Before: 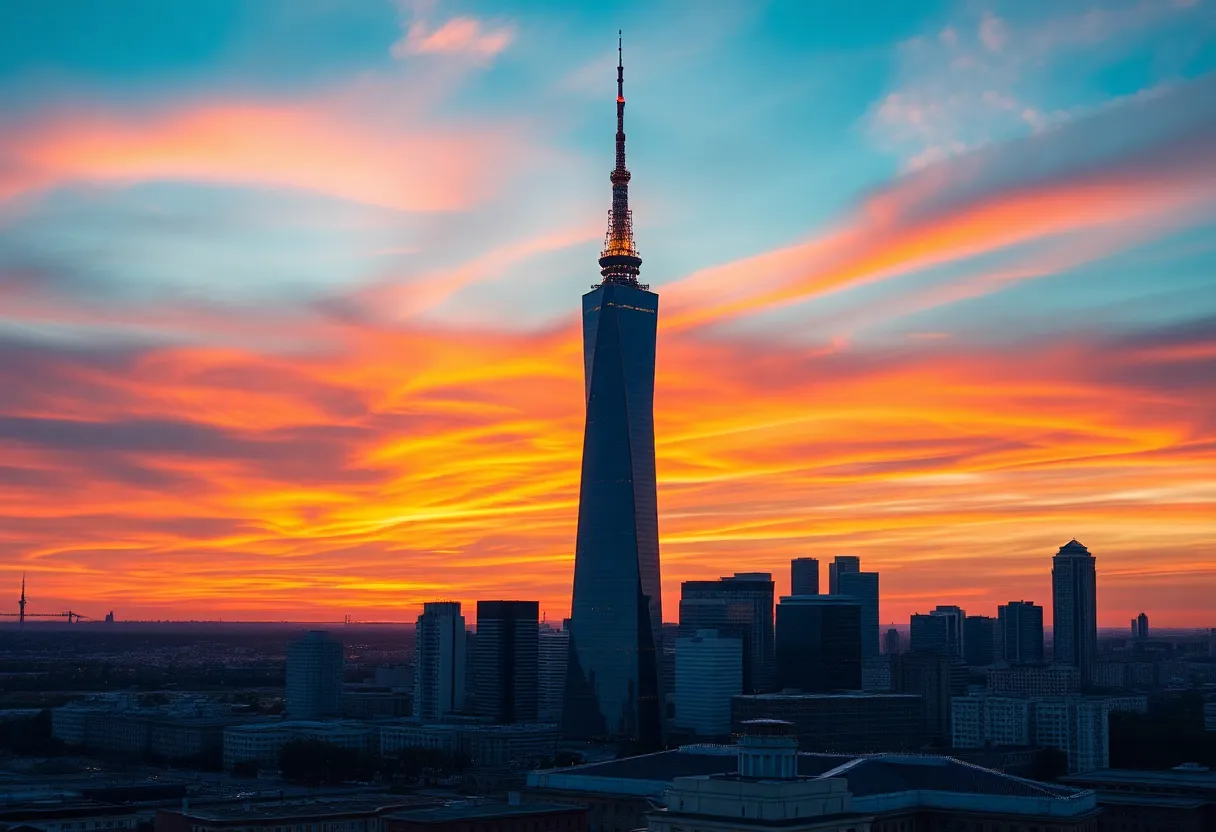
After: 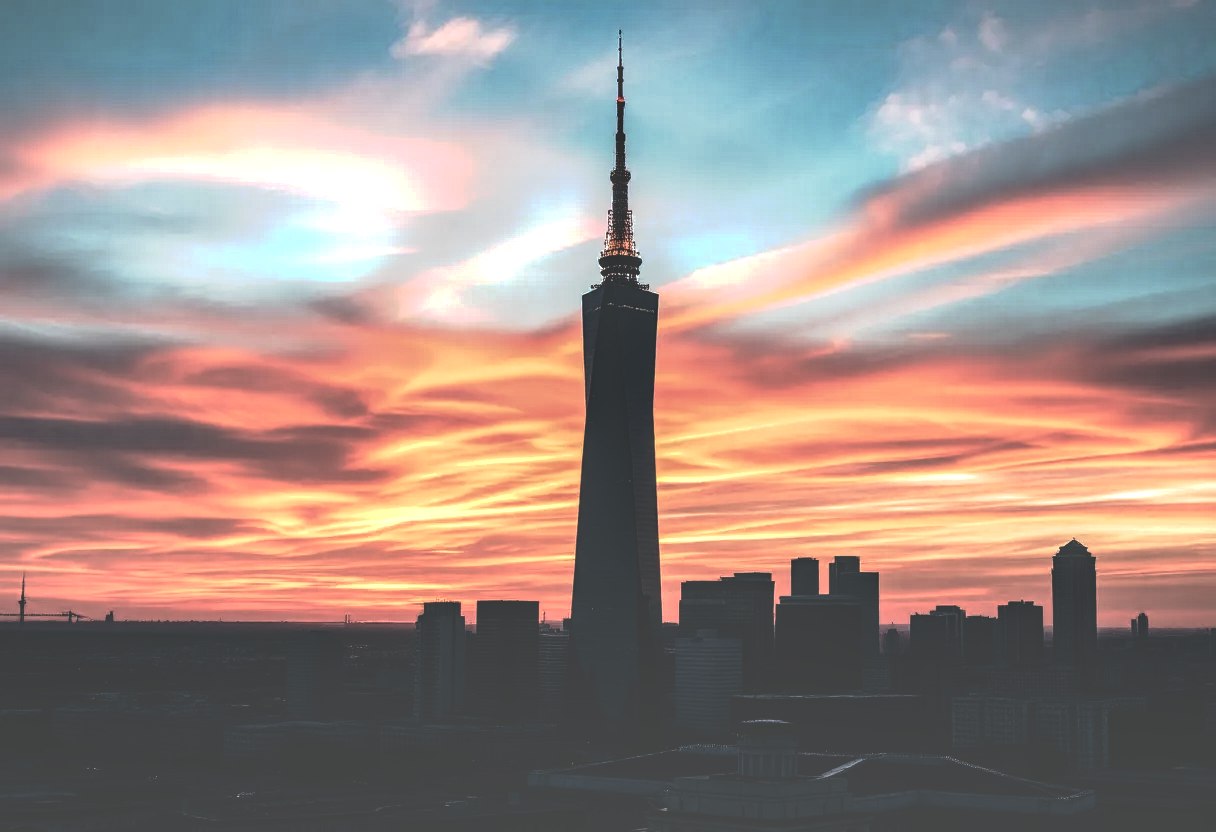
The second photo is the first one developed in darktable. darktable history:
tone curve: curves: ch0 [(0, 0) (0.003, 0.313) (0.011, 0.317) (0.025, 0.317) (0.044, 0.322) (0.069, 0.327) (0.1, 0.335) (0.136, 0.347) (0.177, 0.364) (0.224, 0.384) (0.277, 0.421) (0.335, 0.459) (0.399, 0.501) (0.468, 0.554) (0.543, 0.611) (0.623, 0.679) (0.709, 0.751) (0.801, 0.804) (0.898, 0.844) (1, 1)], preserve colors none
local contrast: highlights 19%, detail 186%
tone equalizer: -8 EV -0.75 EV, -7 EV -0.7 EV, -6 EV -0.6 EV, -5 EV -0.4 EV, -3 EV 0.4 EV, -2 EV 0.6 EV, -1 EV 0.7 EV, +0 EV 0.75 EV, edges refinement/feathering 500, mask exposure compensation -1.57 EV, preserve details no
color balance: lift [1, 0.994, 1.002, 1.006], gamma [0.957, 1.081, 1.016, 0.919], gain [0.97, 0.972, 1.01, 1.028], input saturation 91.06%, output saturation 79.8%
base curve: curves: ch0 [(0, 0) (0.595, 0.418) (1, 1)], preserve colors none
